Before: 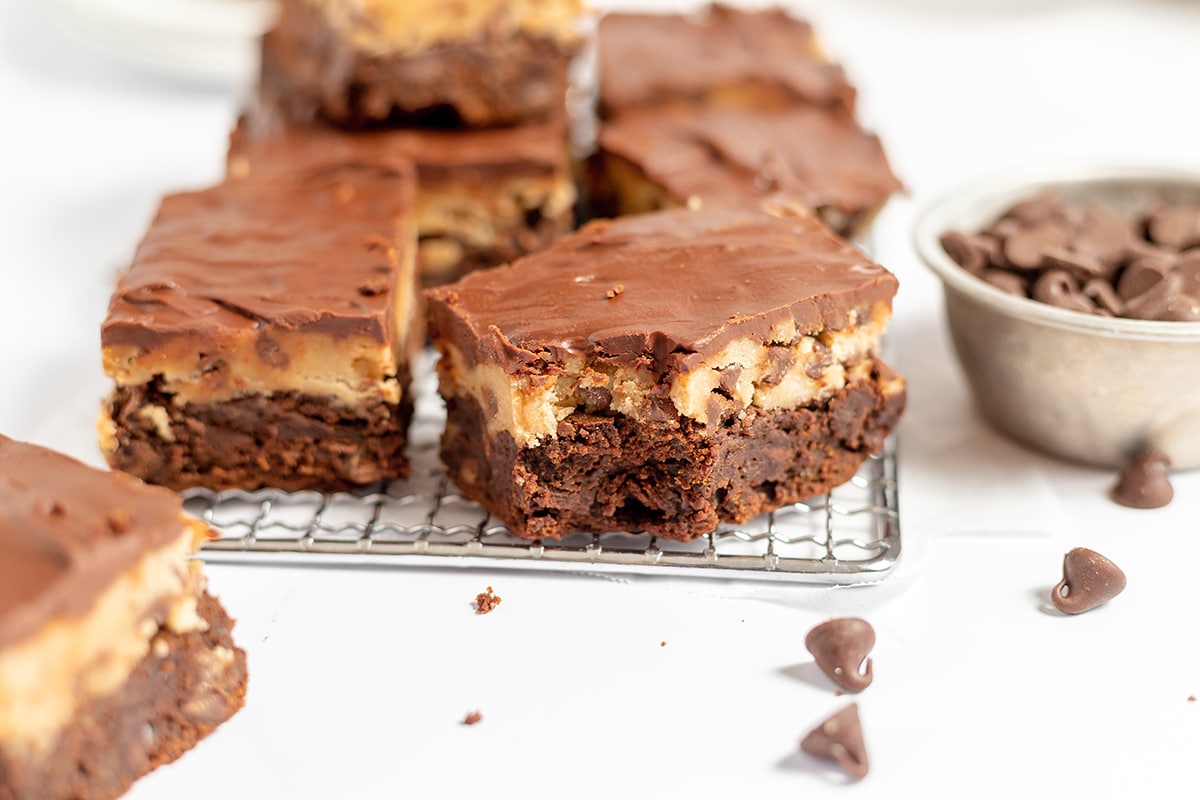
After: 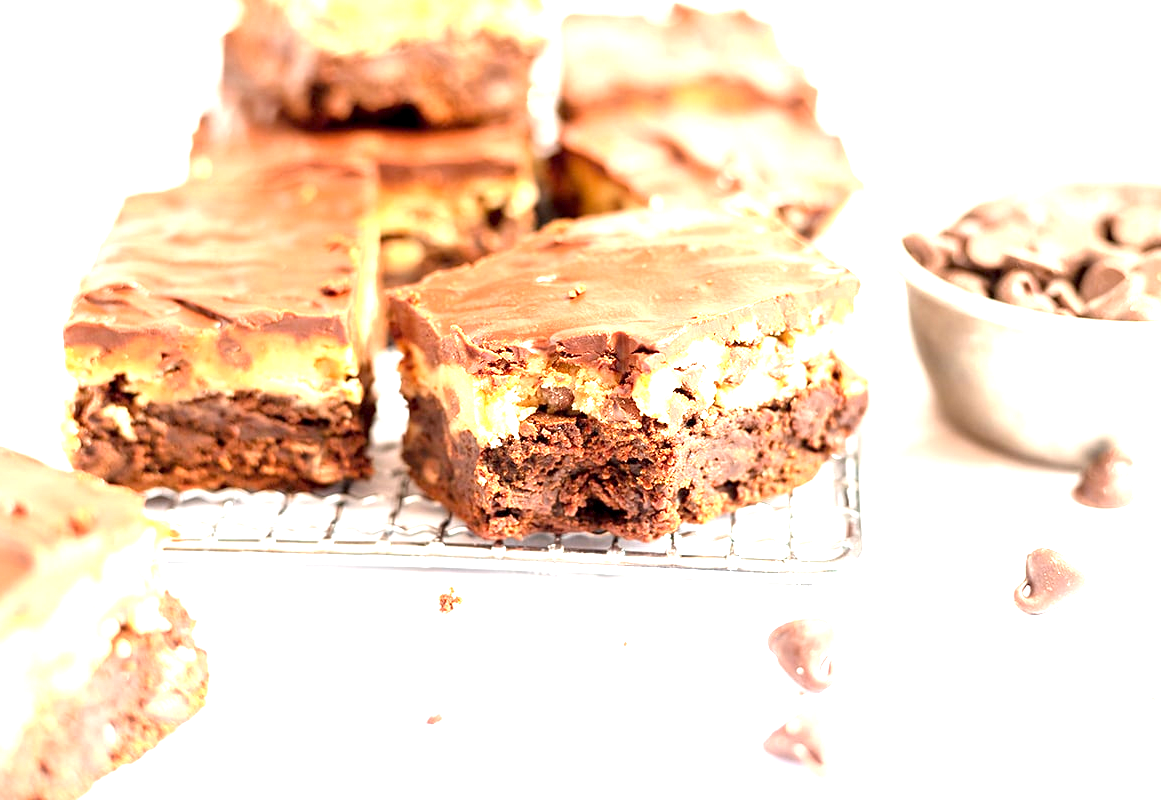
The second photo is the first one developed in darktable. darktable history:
exposure: black level correction 0.001, exposure 1.822 EV, compensate exposure bias true, compensate highlight preservation false
crop and rotate: left 3.238%
